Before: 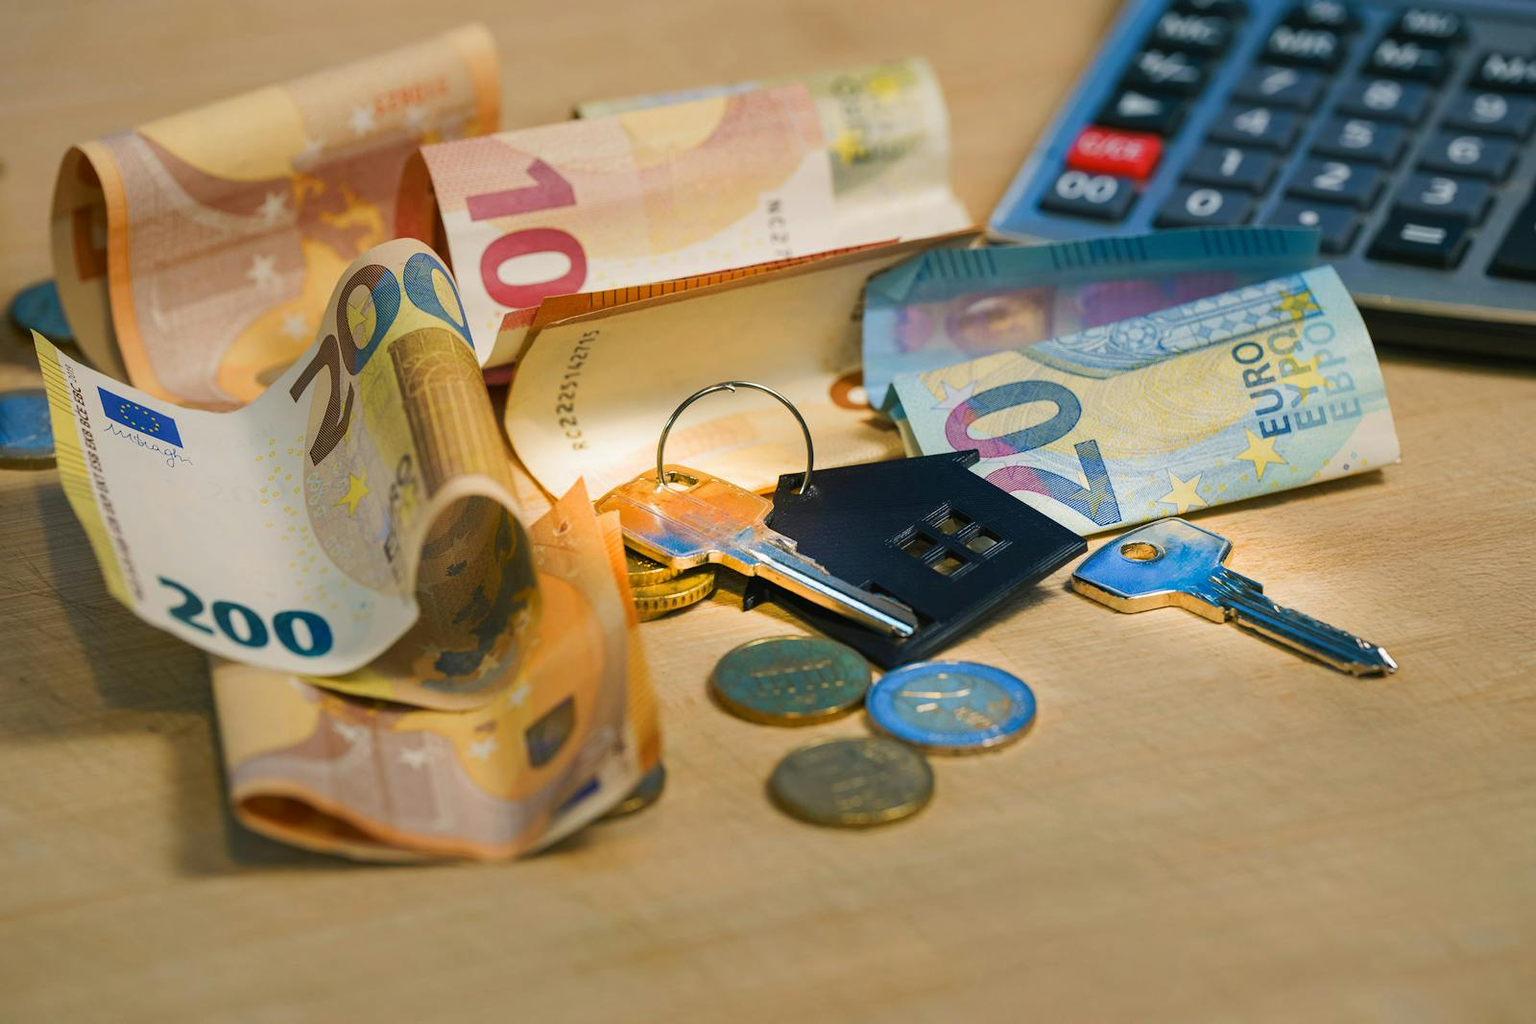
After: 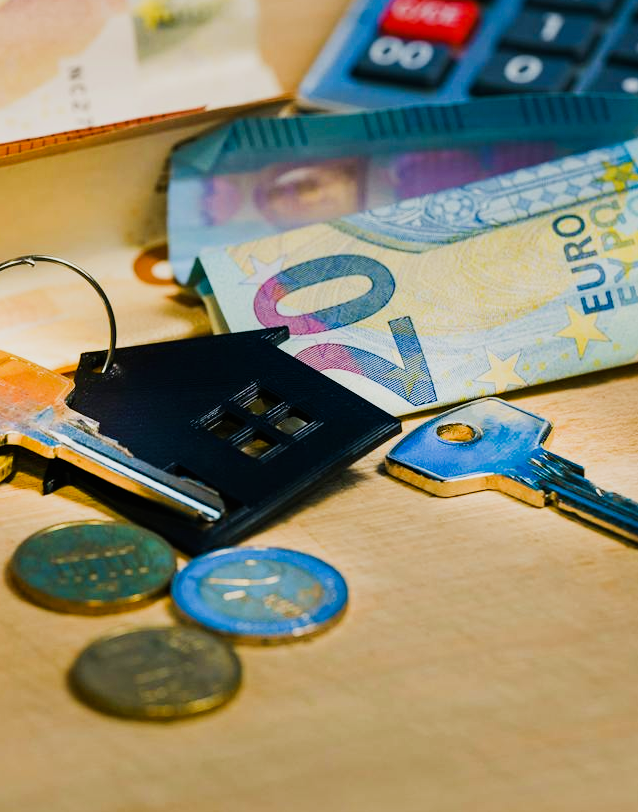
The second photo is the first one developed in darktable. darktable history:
crop: left 45.721%, top 13.393%, right 14.118%, bottom 10.01%
sigmoid: contrast 1.7
